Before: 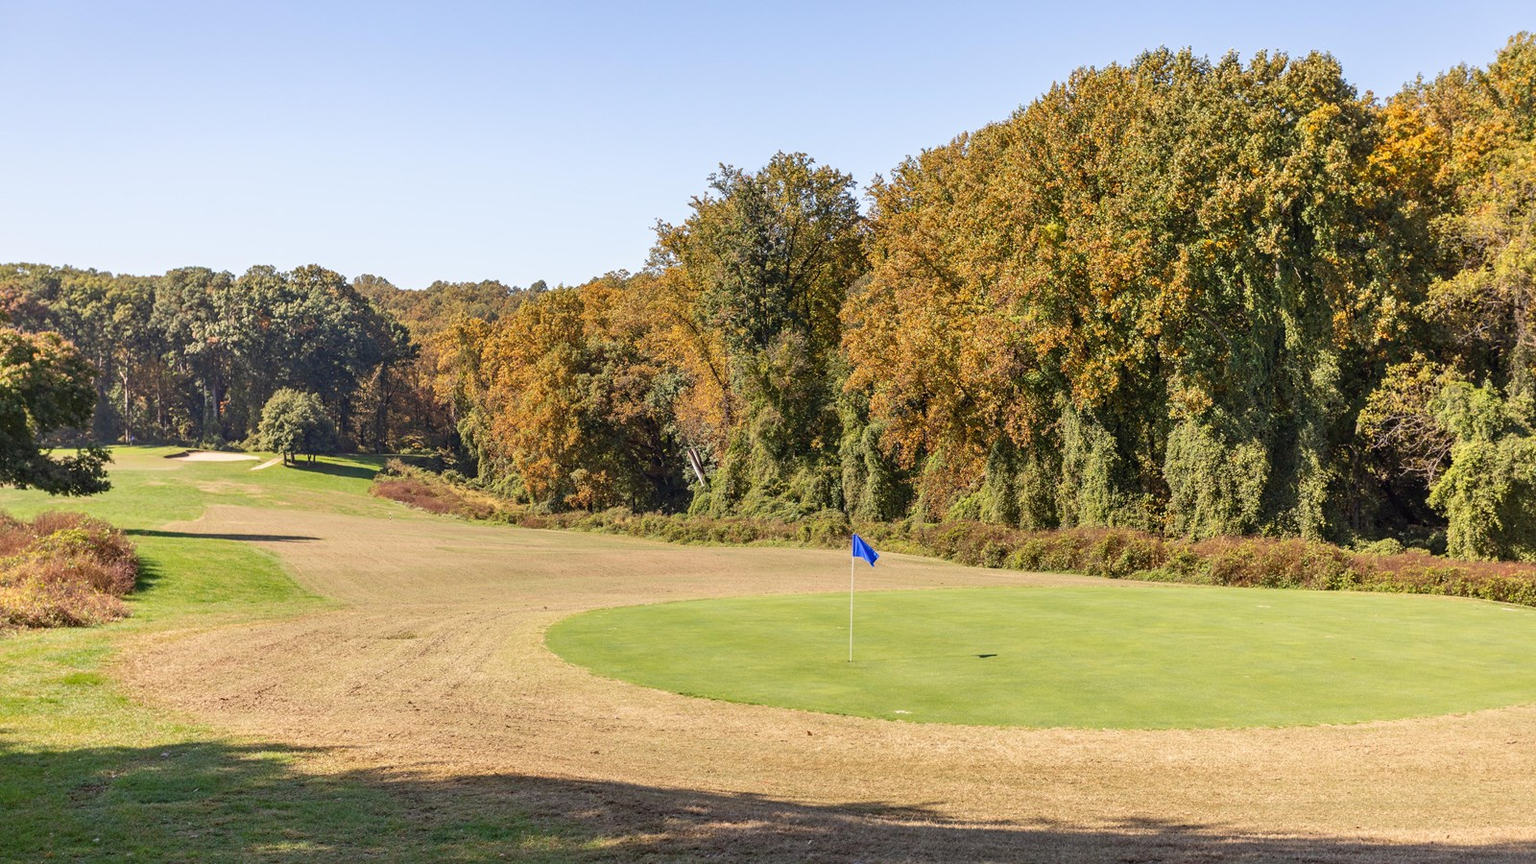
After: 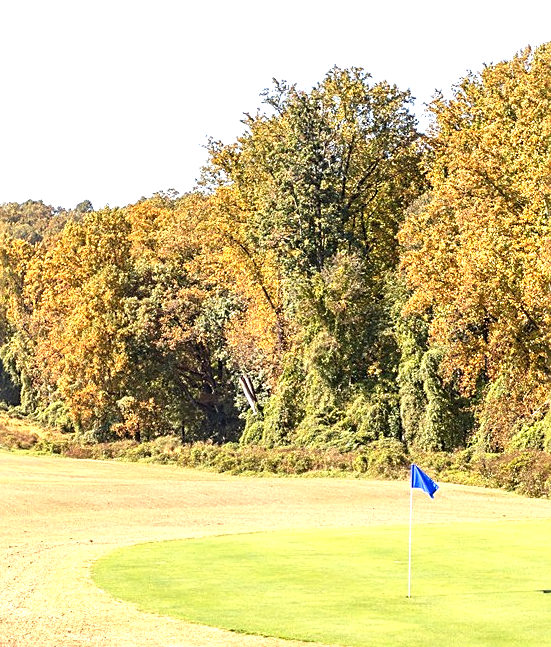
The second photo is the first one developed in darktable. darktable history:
crop and rotate: left 29.826%, top 10.33%, right 35.694%, bottom 17.764%
sharpen: on, module defaults
exposure: exposure 1 EV, compensate highlight preservation false
